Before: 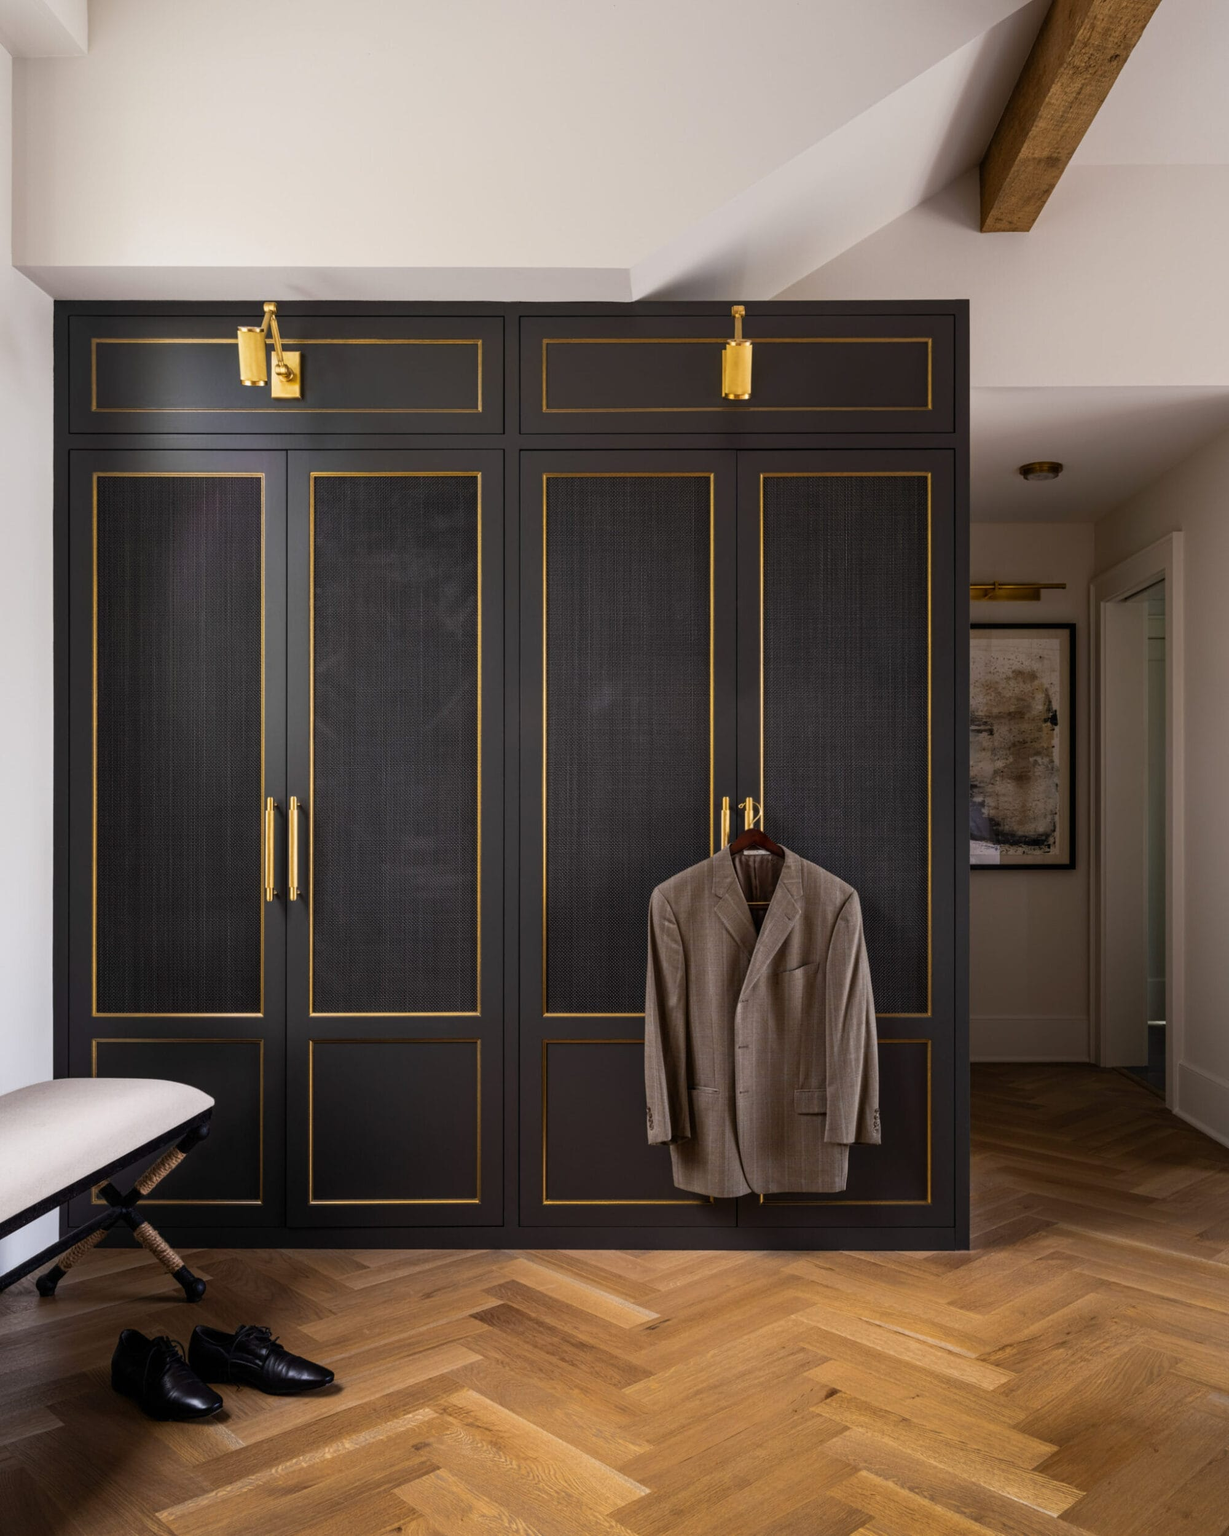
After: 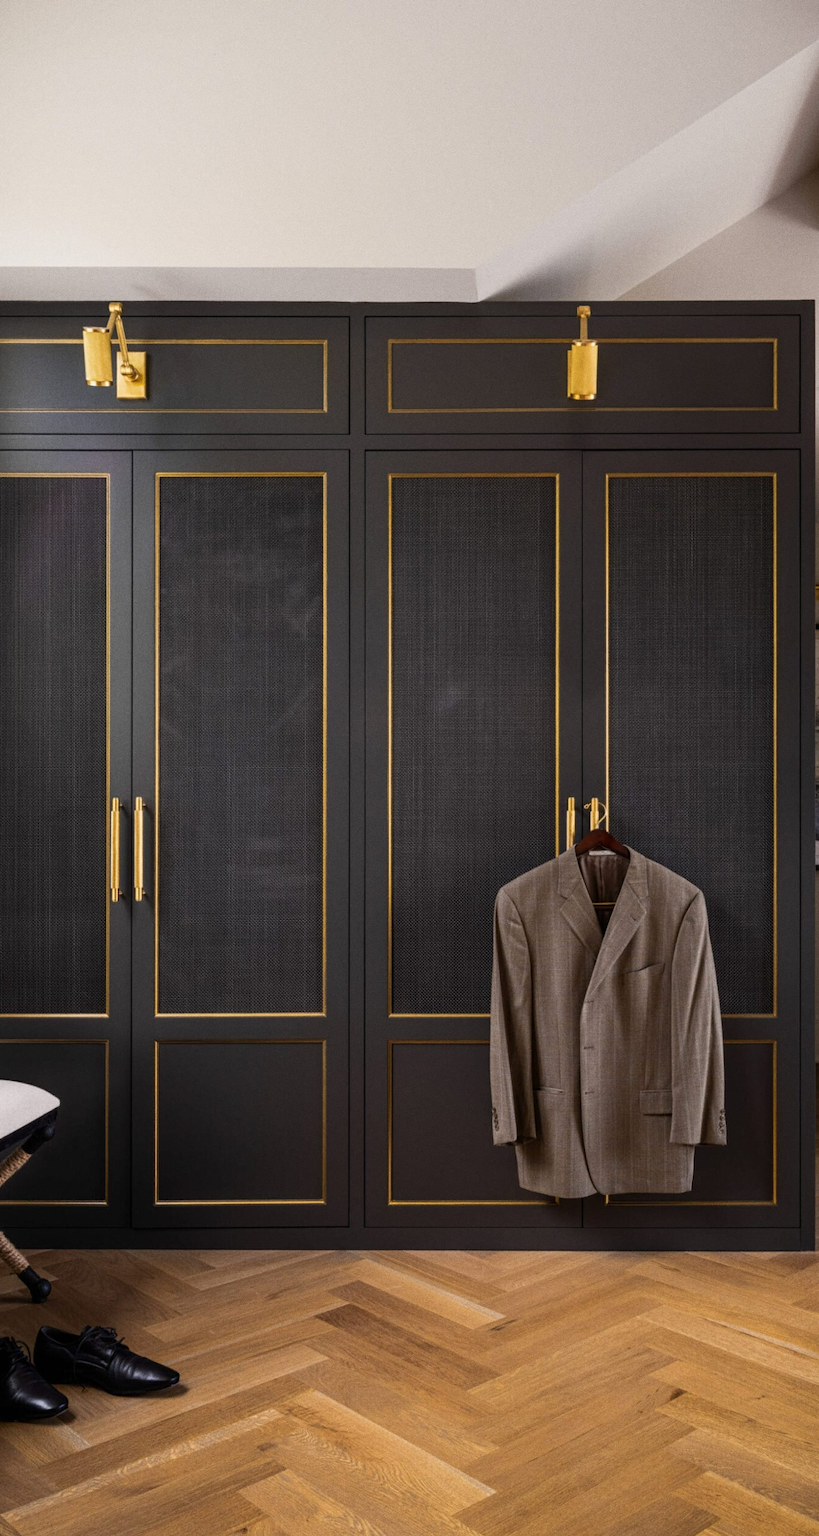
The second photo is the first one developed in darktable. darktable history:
crop and rotate: left 12.648%, right 20.685%
grain: coarseness 0.09 ISO
